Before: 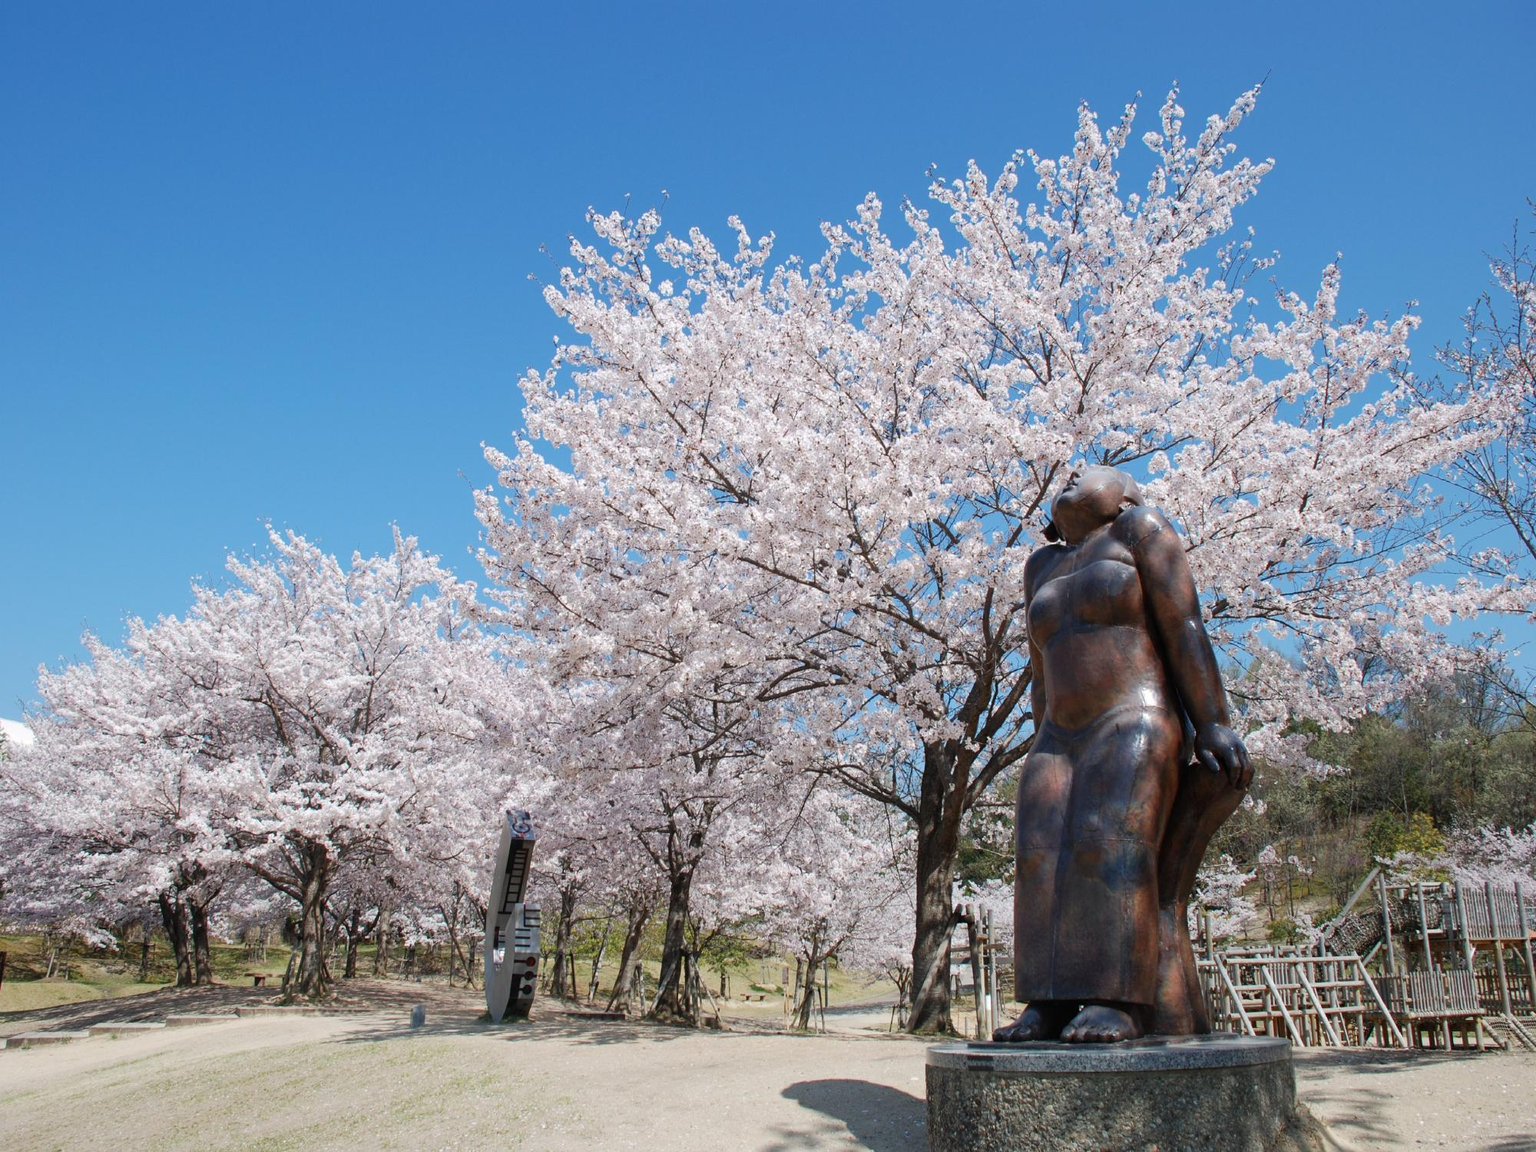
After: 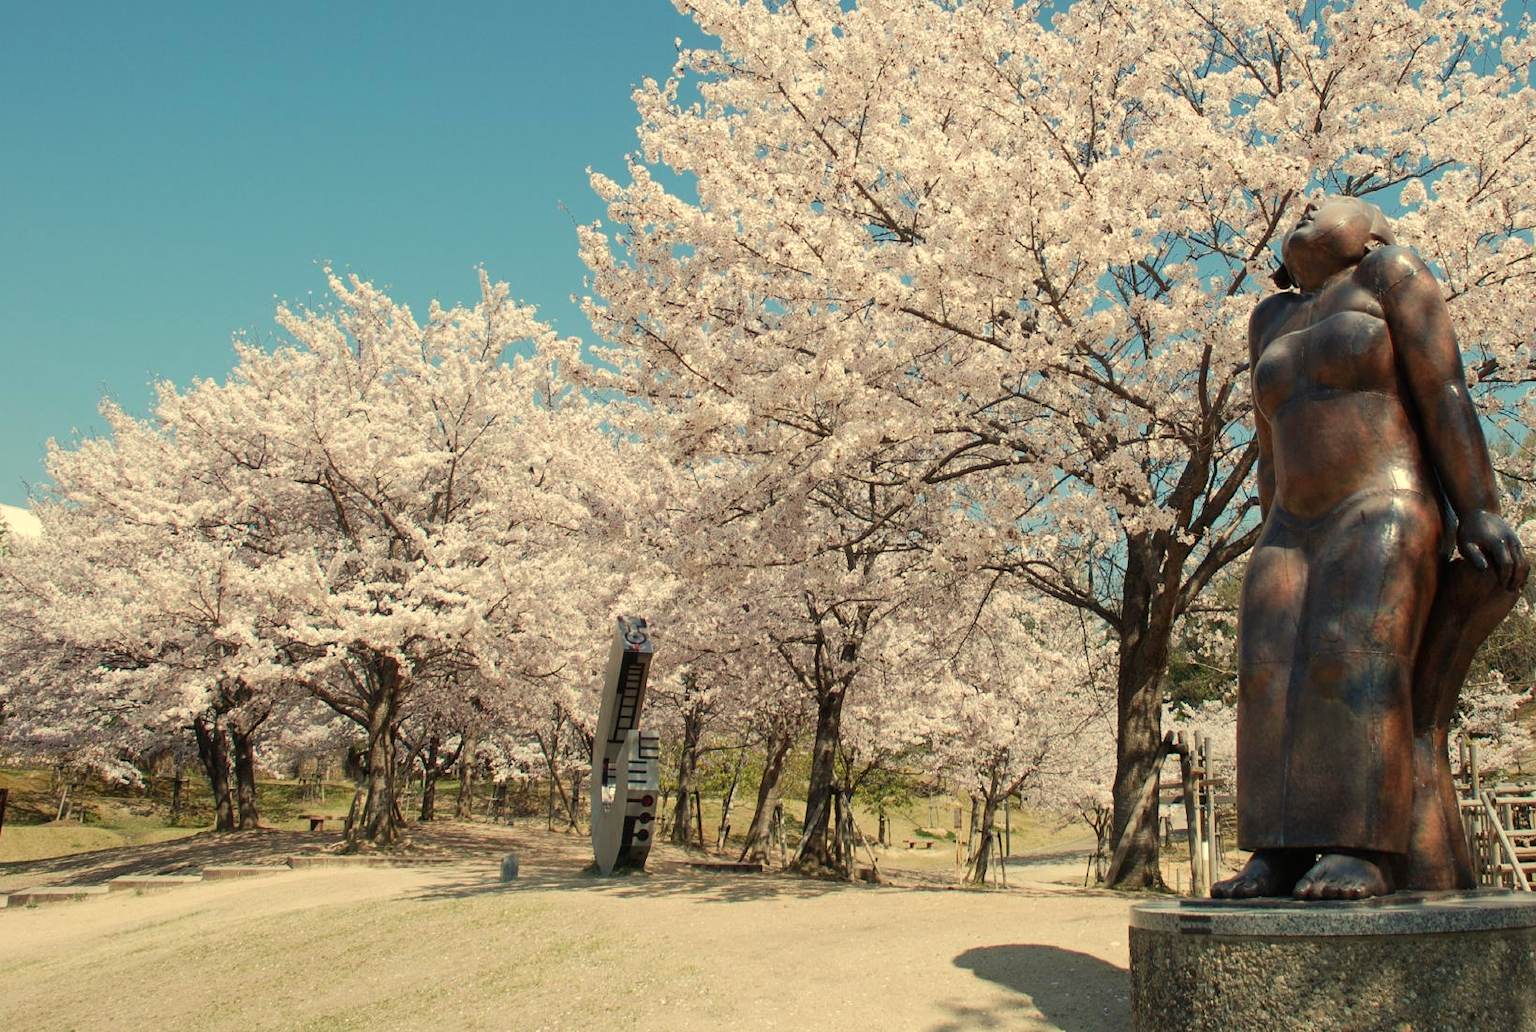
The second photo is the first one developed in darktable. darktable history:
white balance: red 1.08, blue 0.791
crop: top 26.531%, right 17.959%
